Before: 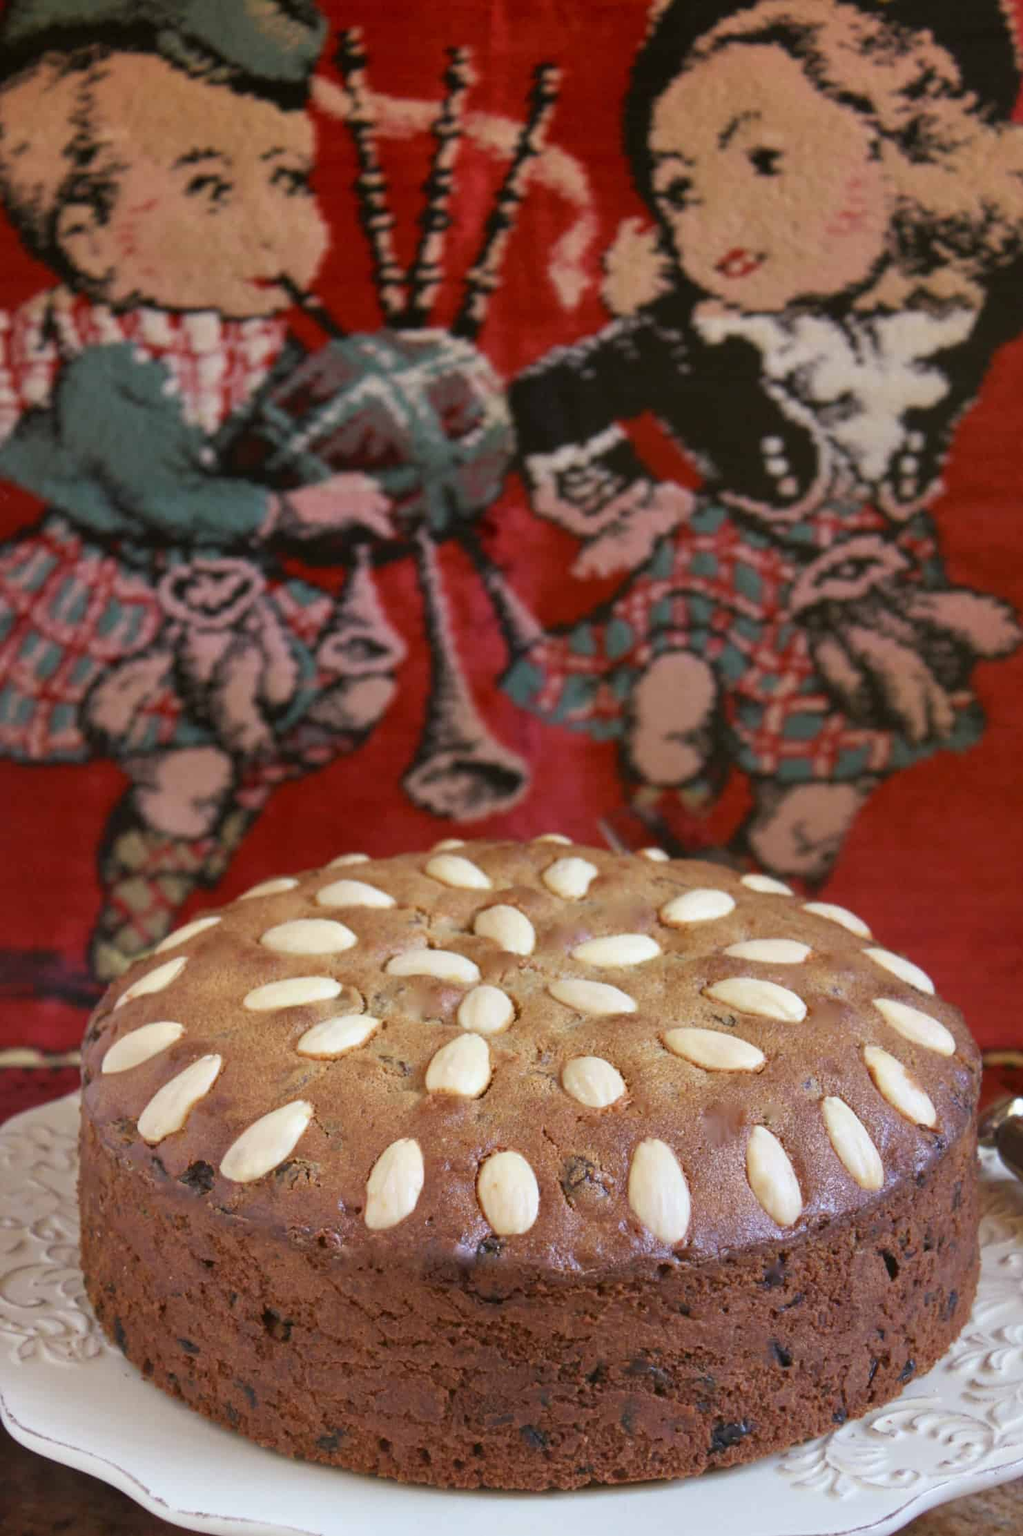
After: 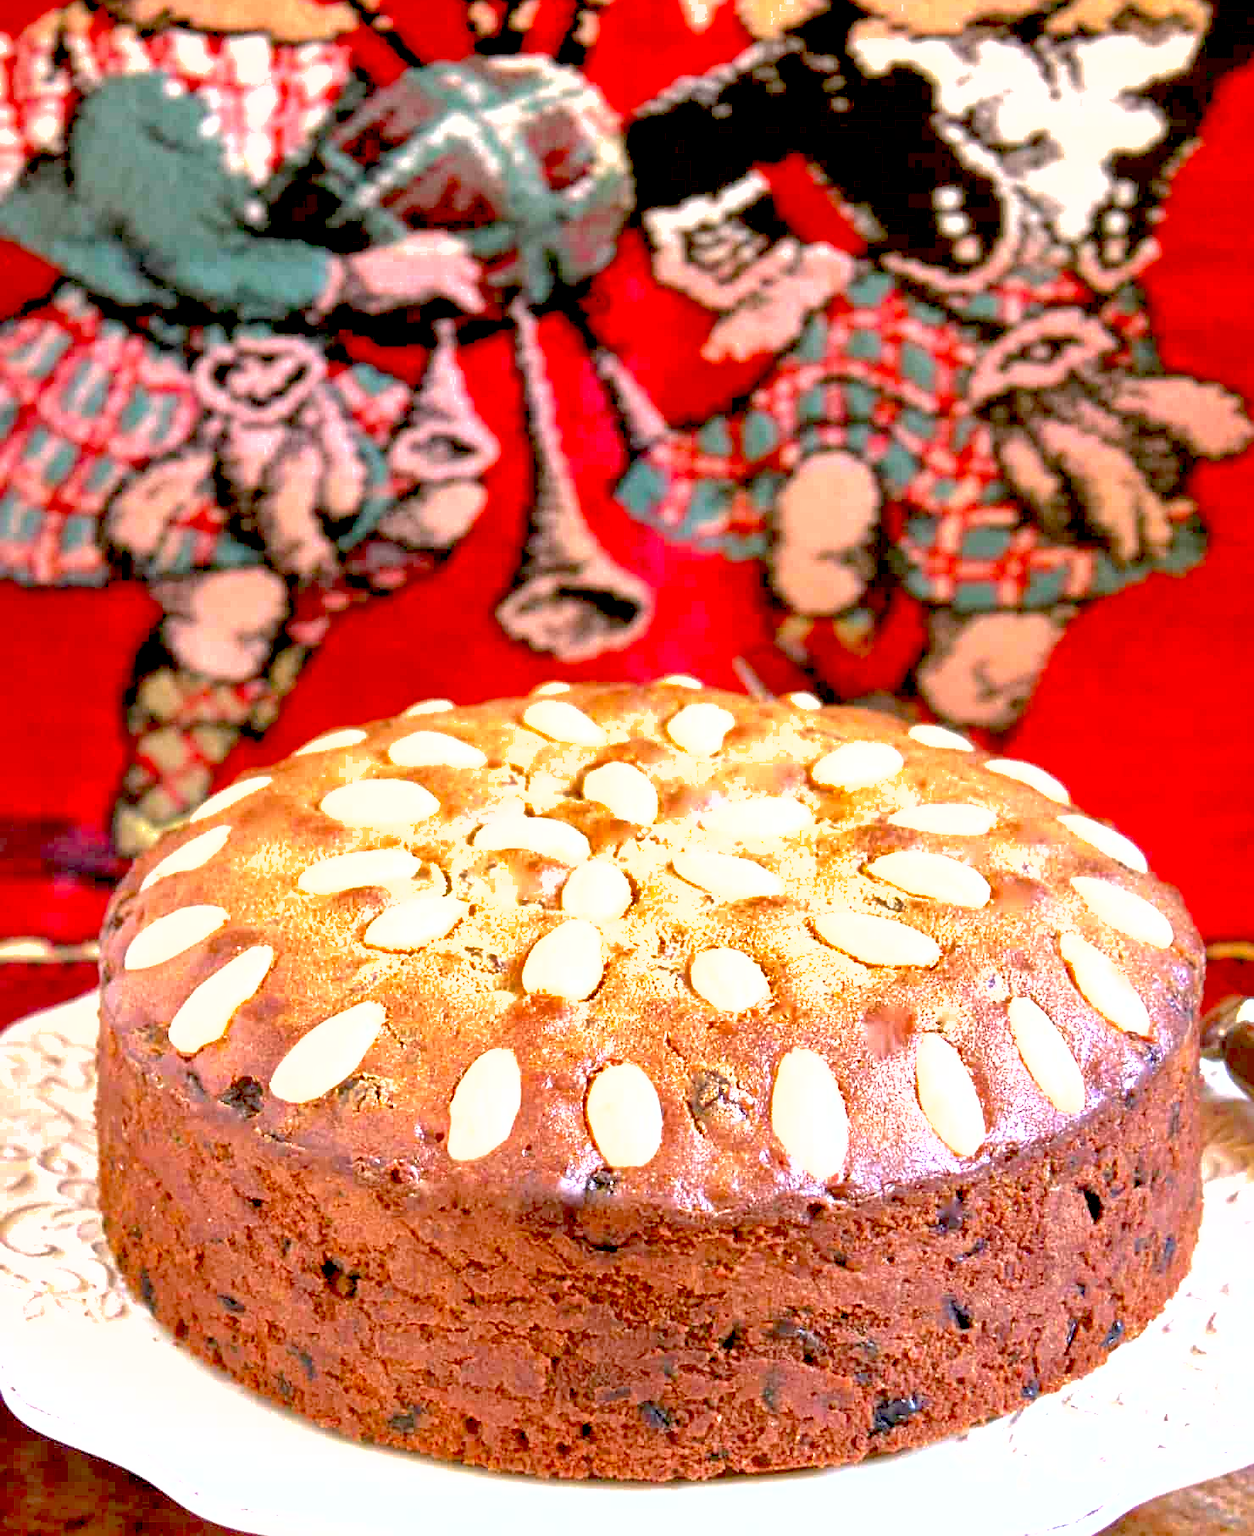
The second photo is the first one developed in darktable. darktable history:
crop and rotate: top 18.507%
sharpen: on, module defaults
exposure: black level correction 0.016, exposure 1.774 EV, compensate highlight preservation false
shadows and highlights: on, module defaults
